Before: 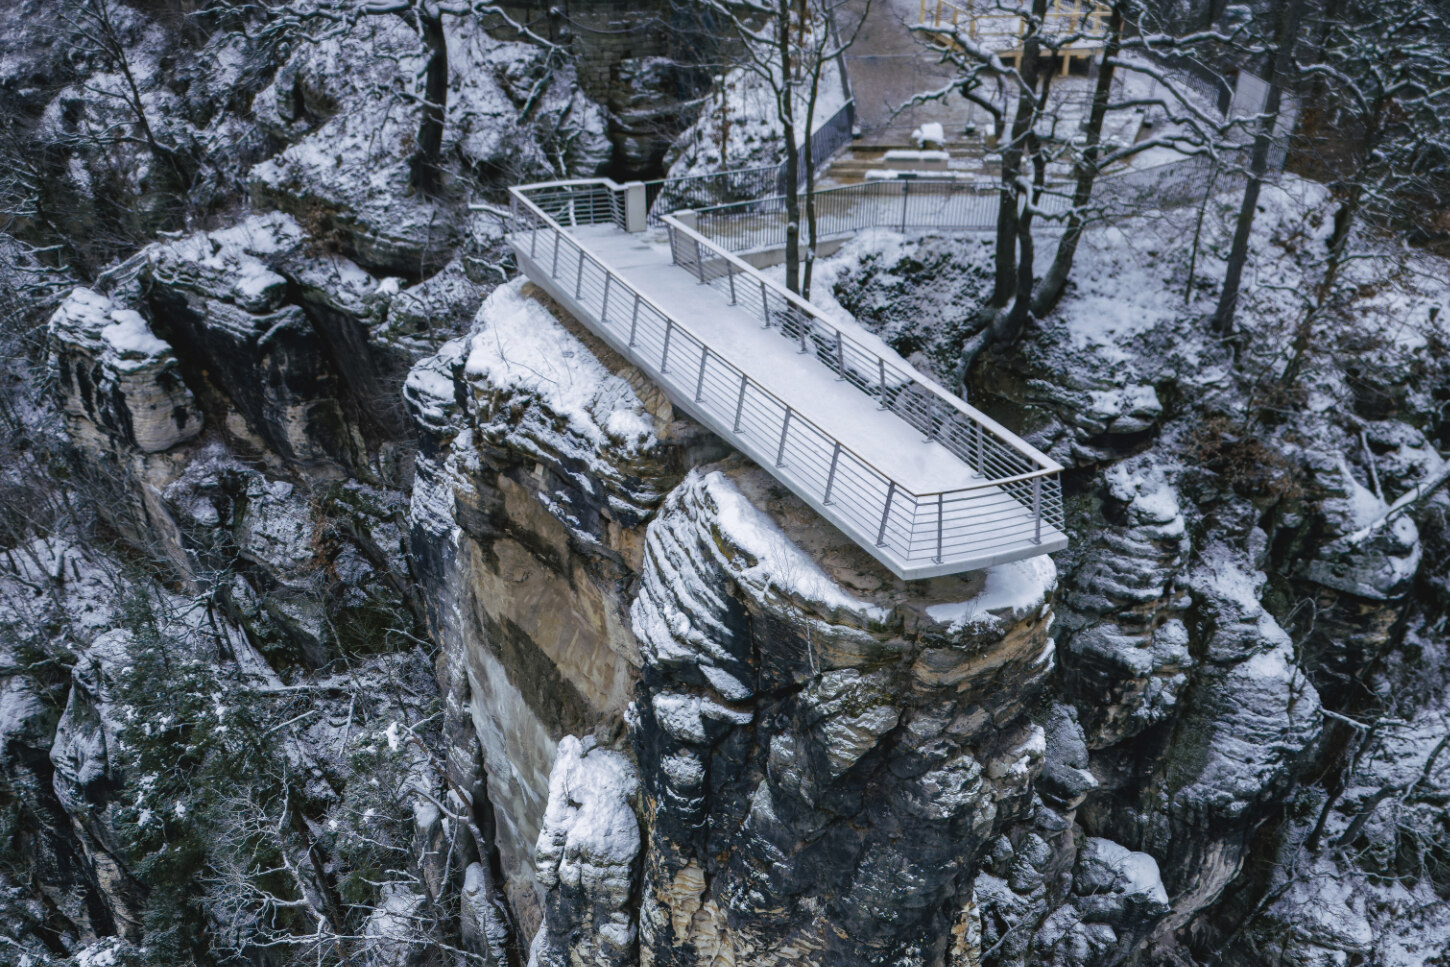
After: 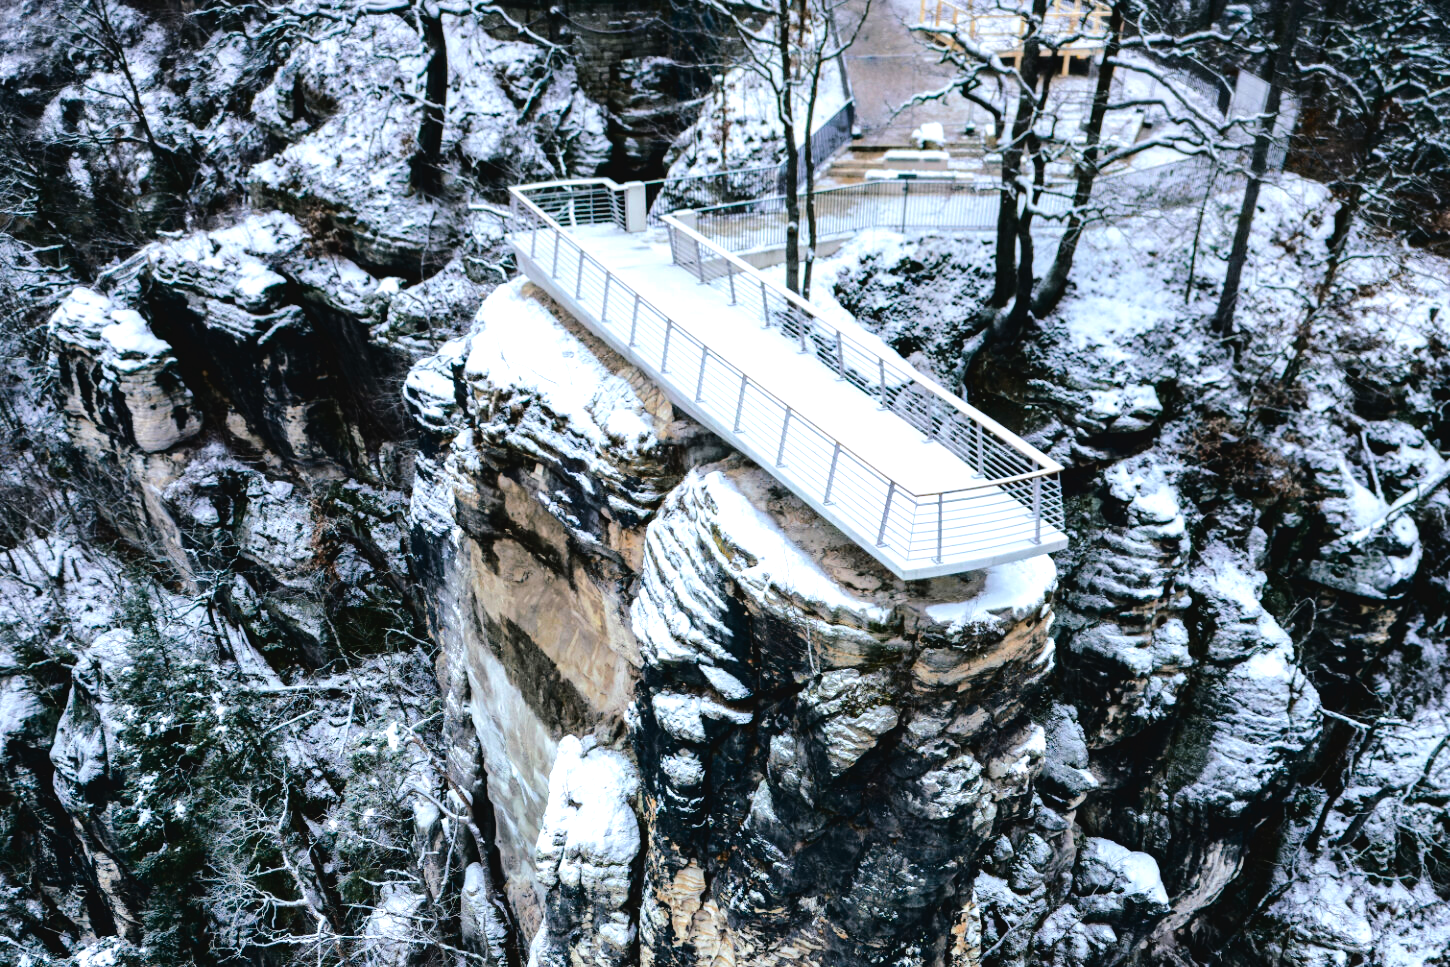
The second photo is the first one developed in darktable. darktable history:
tone equalizer: -8 EV -1.05 EV, -7 EV -1.03 EV, -6 EV -0.884 EV, -5 EV -0.6 EV, -3 EV 0.568 EV, -2 EV 0.872 EV, -1 EV 1.01 EV, +0 EV 1.07 EV, mask exposure compensation -0.498 EV
tone curve: curves: ch0 [(0, 0) (0.003, 0.035) (0.011, 0.035) (0.025, 0.035) (0.044, 0.046) (0.069, 0.063) (0.1, 0.084) (0.136, 0.123) (0.177, 0.174) (0.224, 0.232) (0.277, 0.304) (0.335, 0.387) (0.399, 0.476) (0.468, 0.566) (0.543, 0.639) (0.623, 0.714) (0.709, 0.776) (0.801, 0.851) (0.898, 0.921) (1, 1)], color space Lab, independent channels, preserve colors none
